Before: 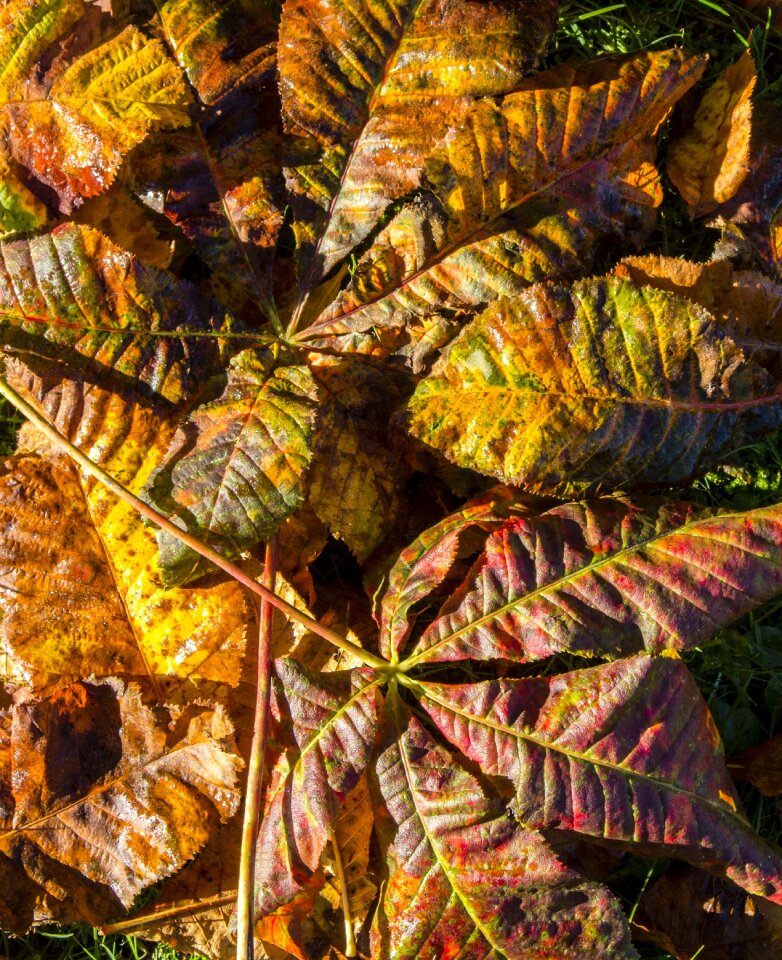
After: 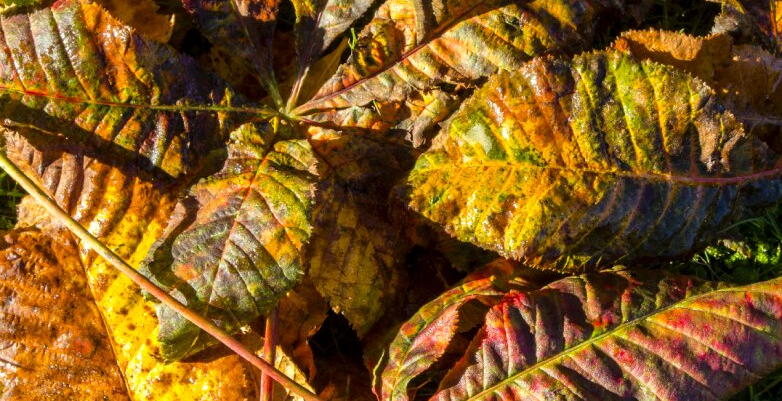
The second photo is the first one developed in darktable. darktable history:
crop and rotate: top 23.618%, bottom 34.555%
